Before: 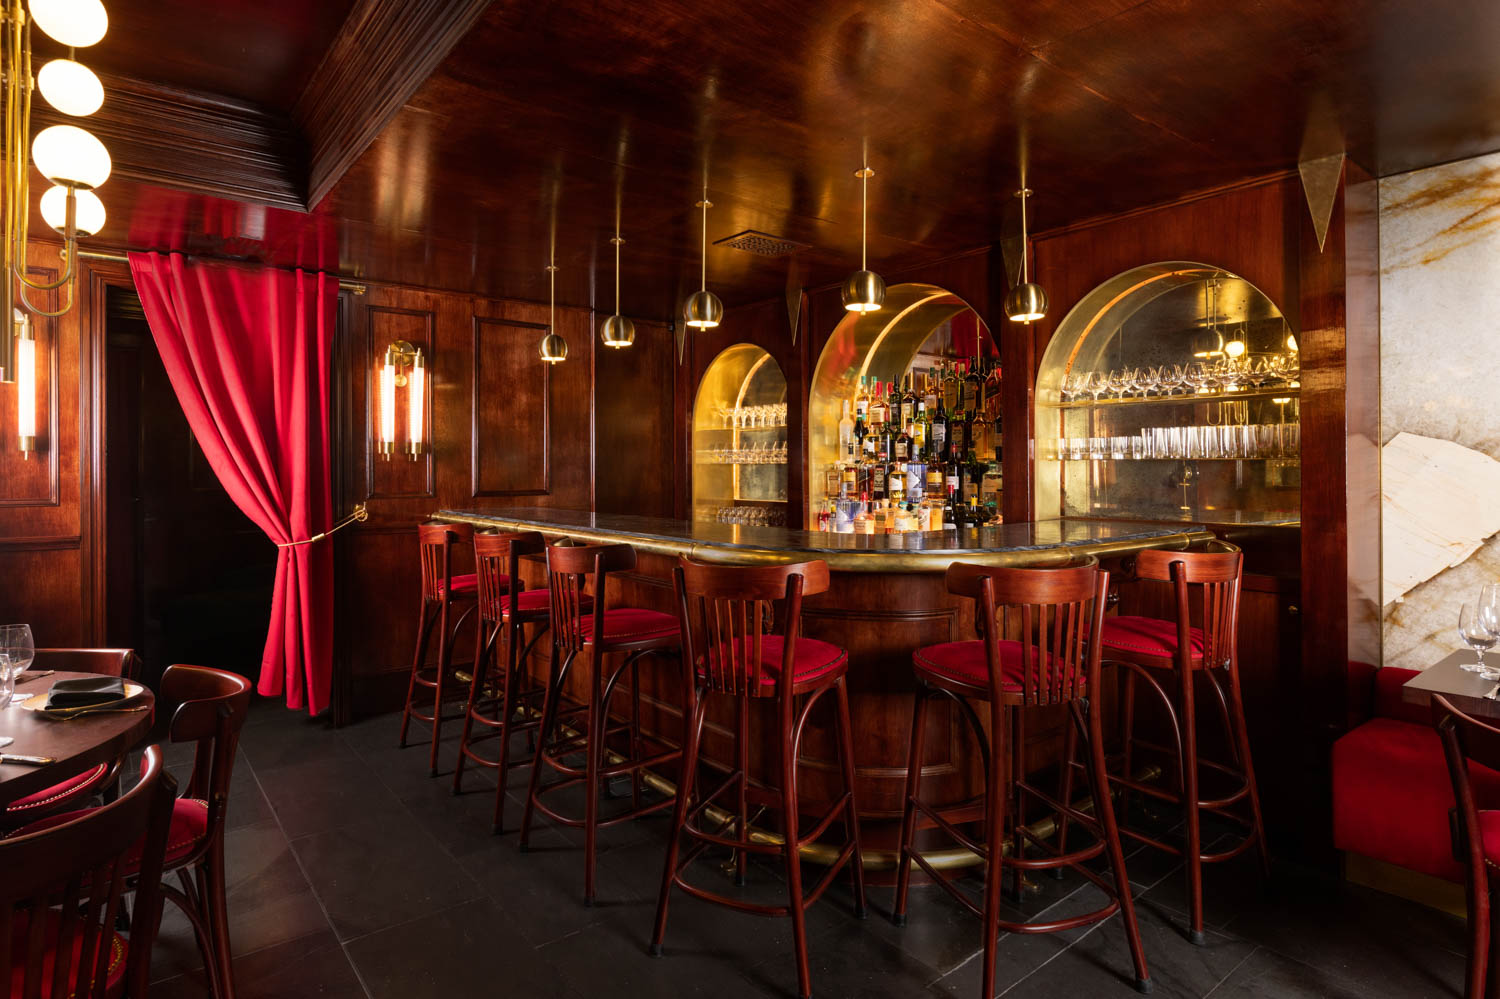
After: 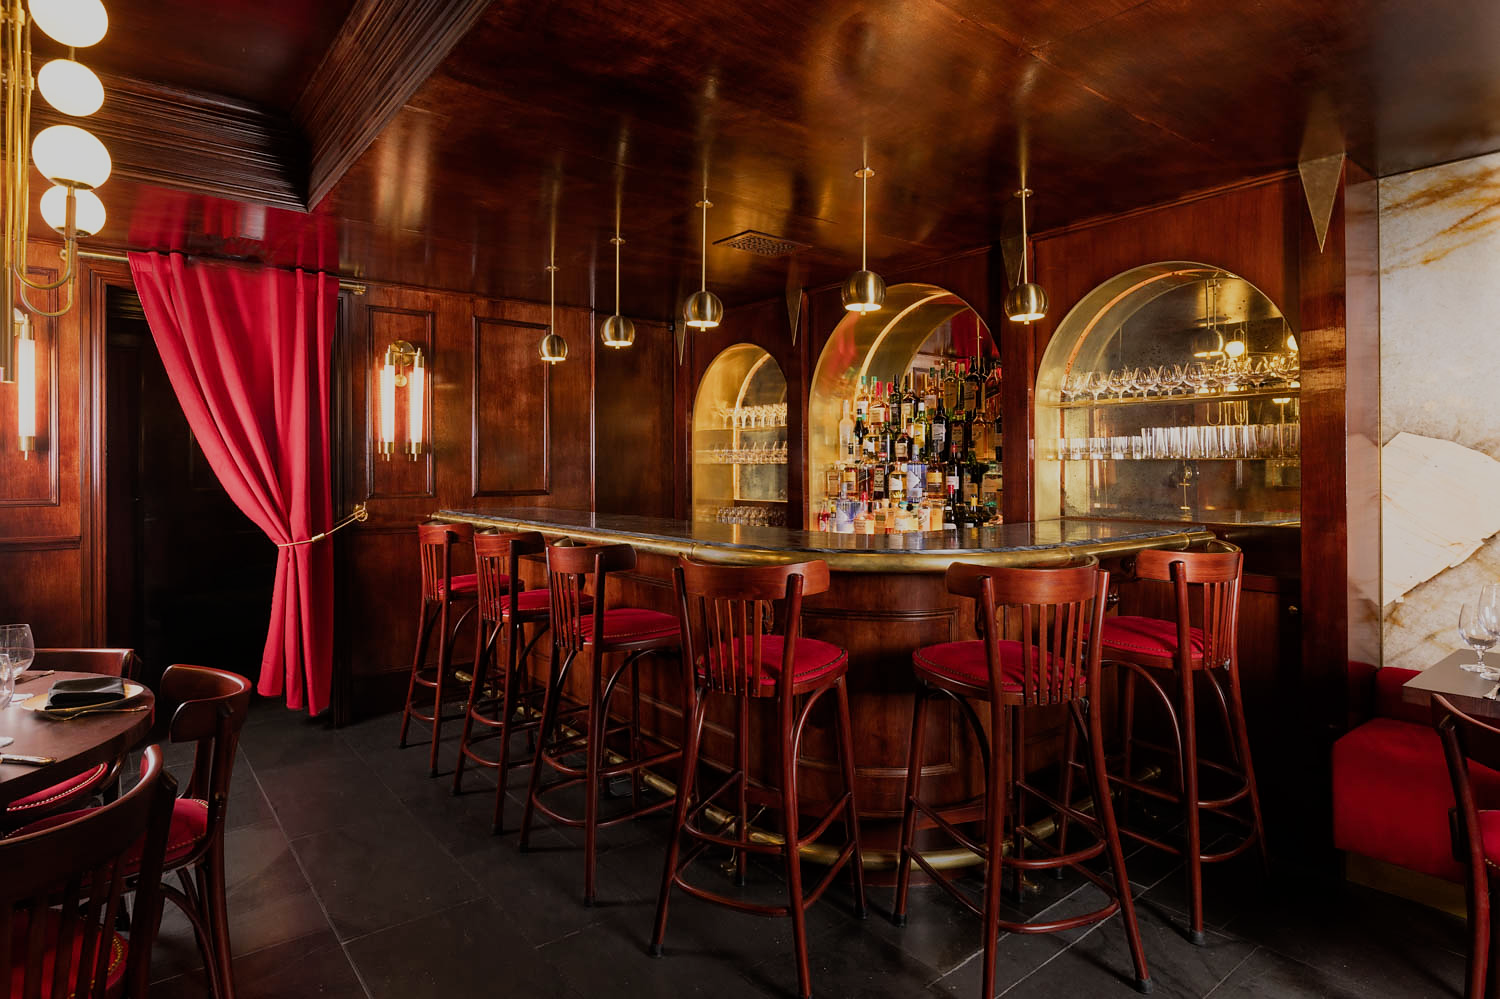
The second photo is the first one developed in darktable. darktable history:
sharpen: radius 1, threshold 1
filmic rgb: black relative exposure -13 EV, threshold 3 EV, target white luminance 85%, hardness 6.3, latitude 42.11%, contrast 0.858, shadows ↔ highlights balance 8.63%, color science v4 (2020), enable highlight reconstruction true
